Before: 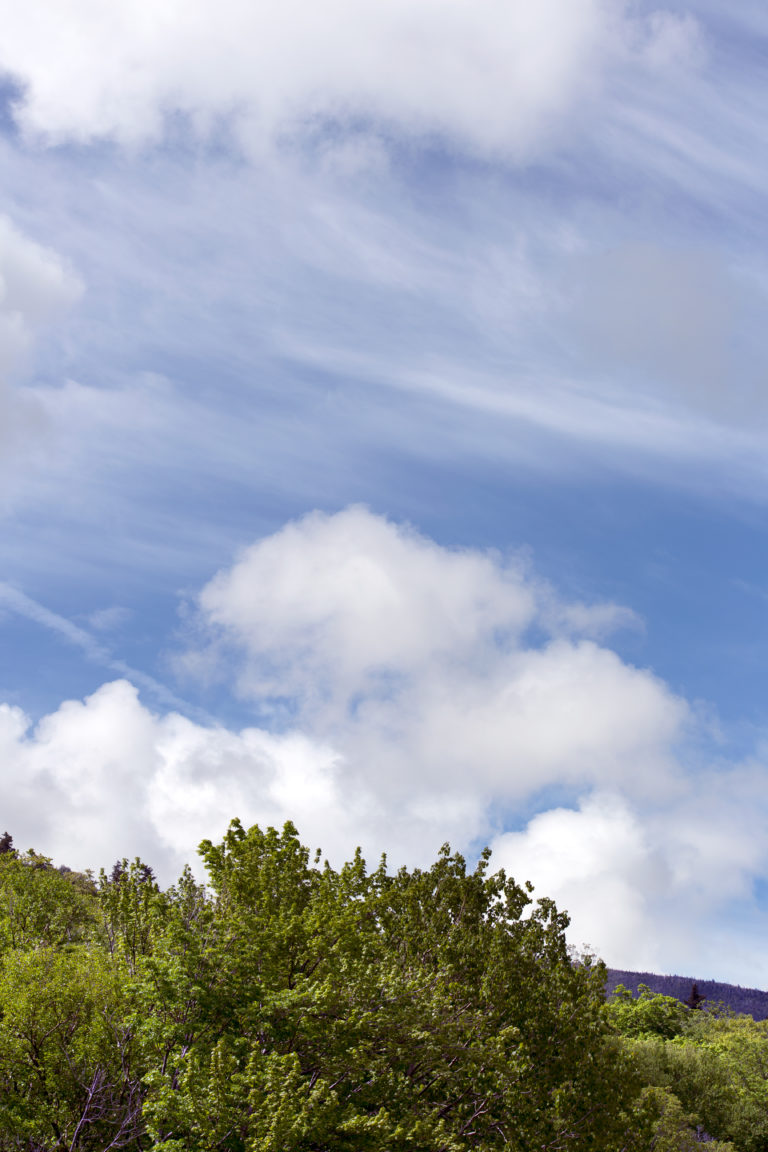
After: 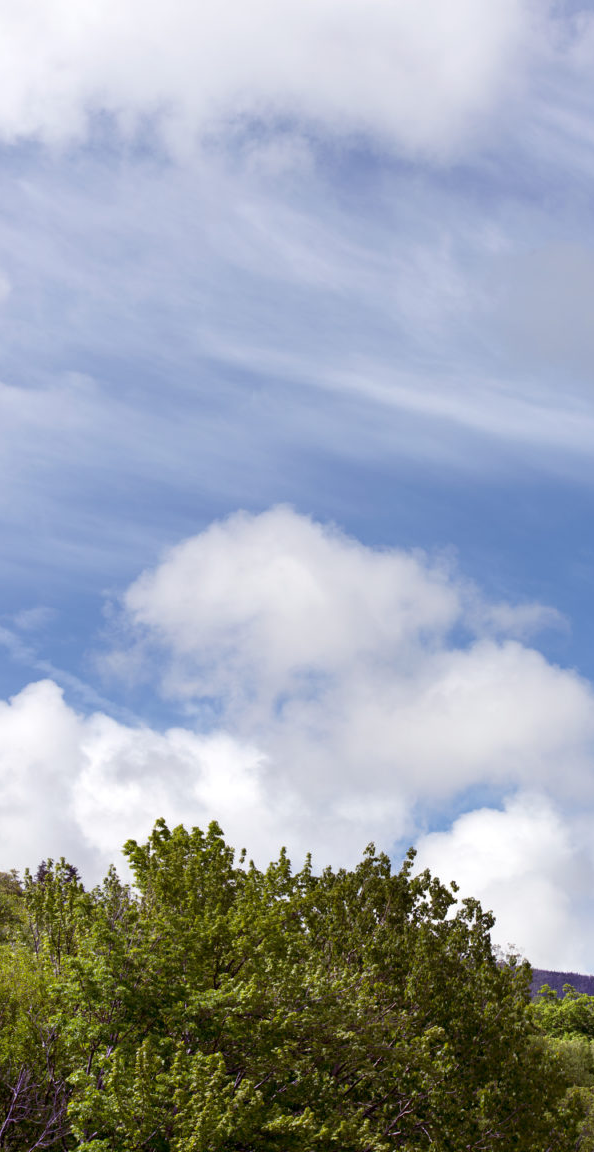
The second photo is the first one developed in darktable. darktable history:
crop: left 9.88%, right 12.664%
